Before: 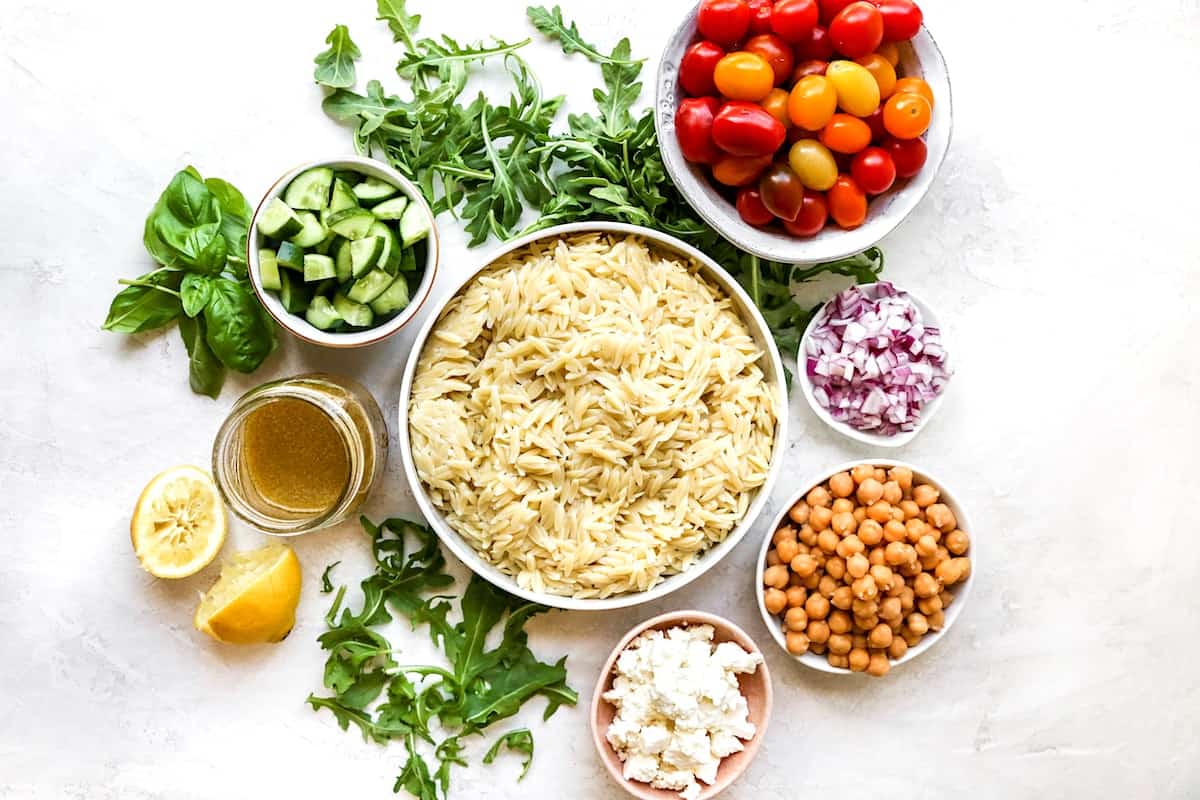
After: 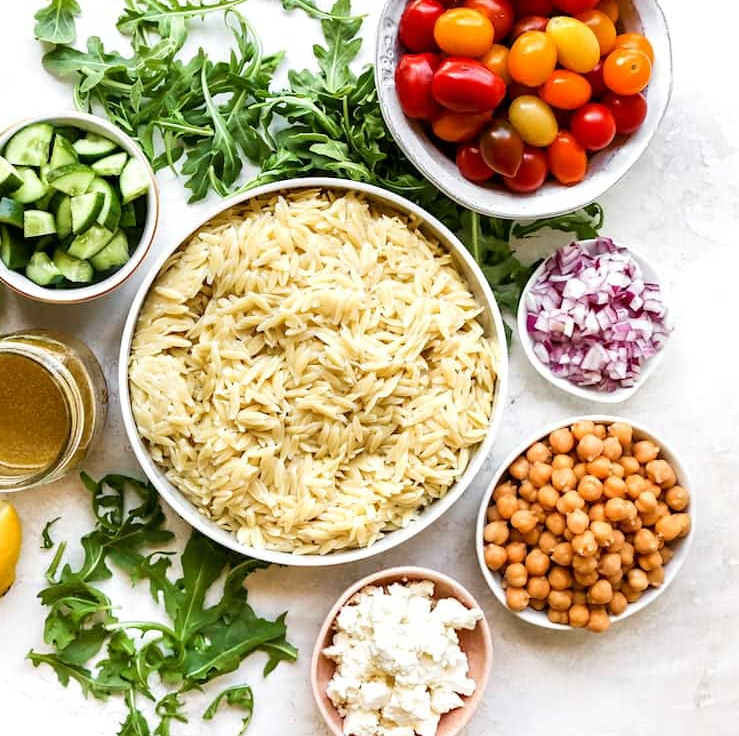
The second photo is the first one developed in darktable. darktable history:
crop and rotate: left 23.375%, top 5.623%, right 14.999%, bottom 2.354%
